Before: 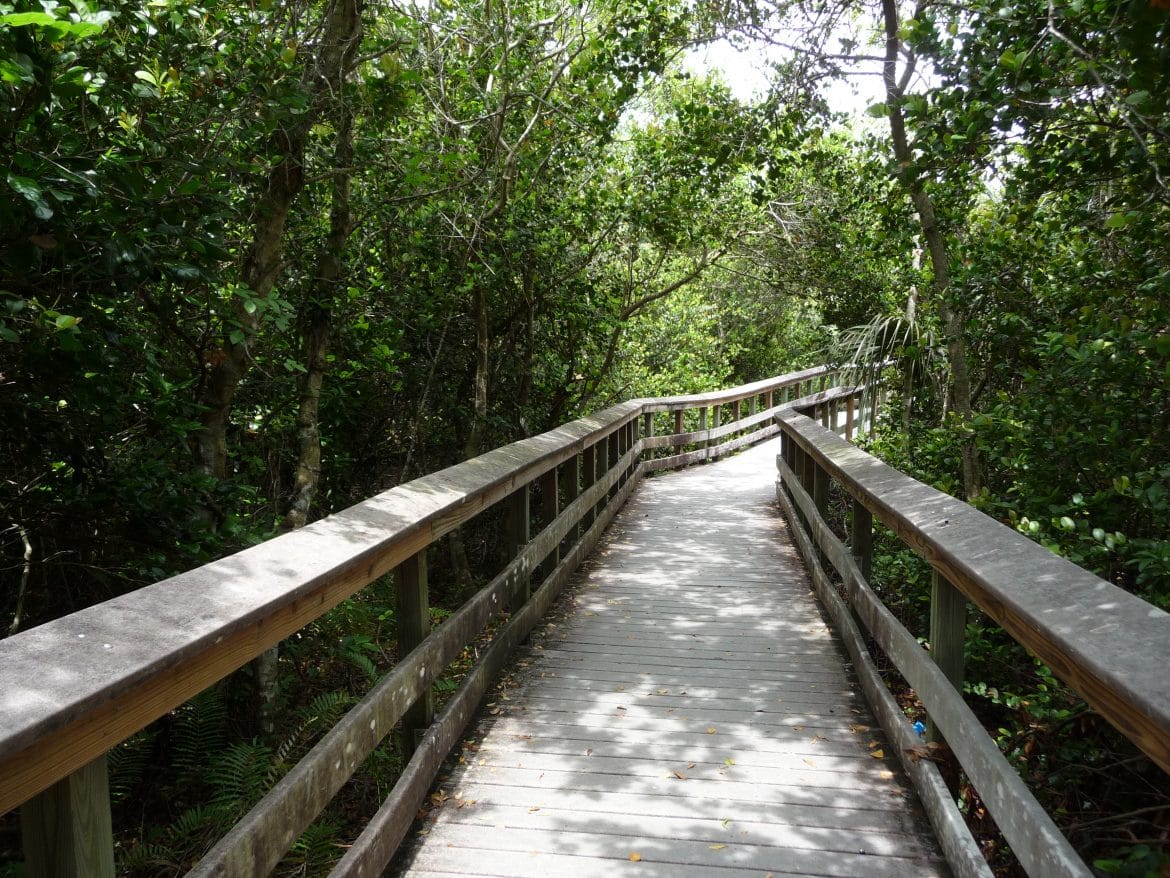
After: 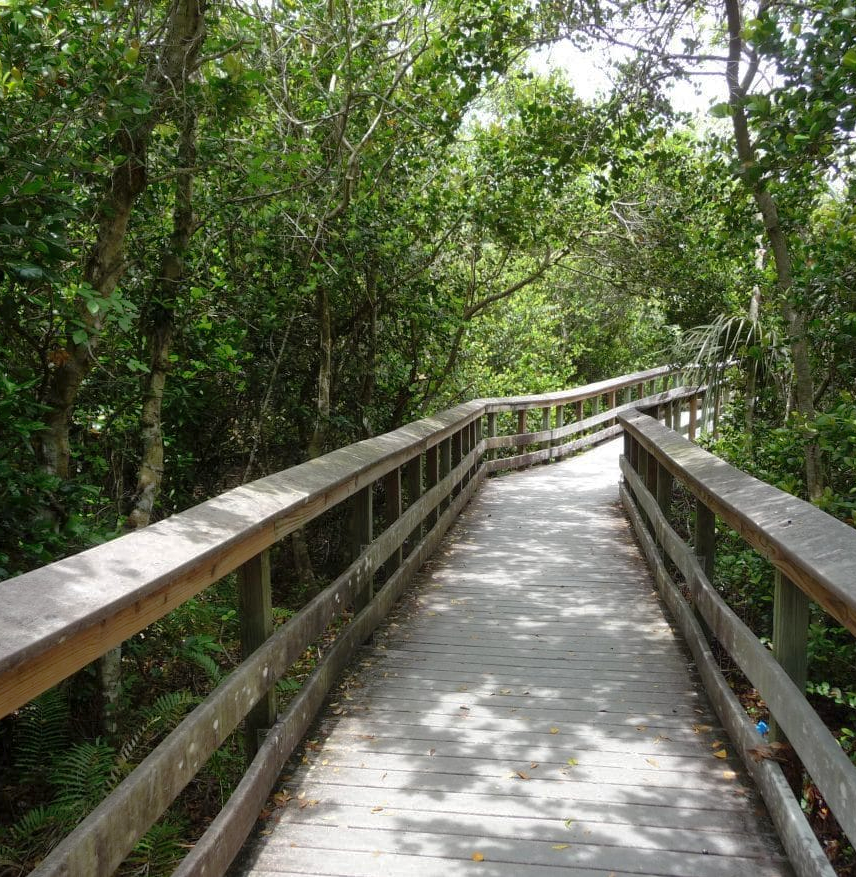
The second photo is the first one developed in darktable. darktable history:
shadows and highlights: on, module defaults
crop: left 13.443%, right 13.31%
